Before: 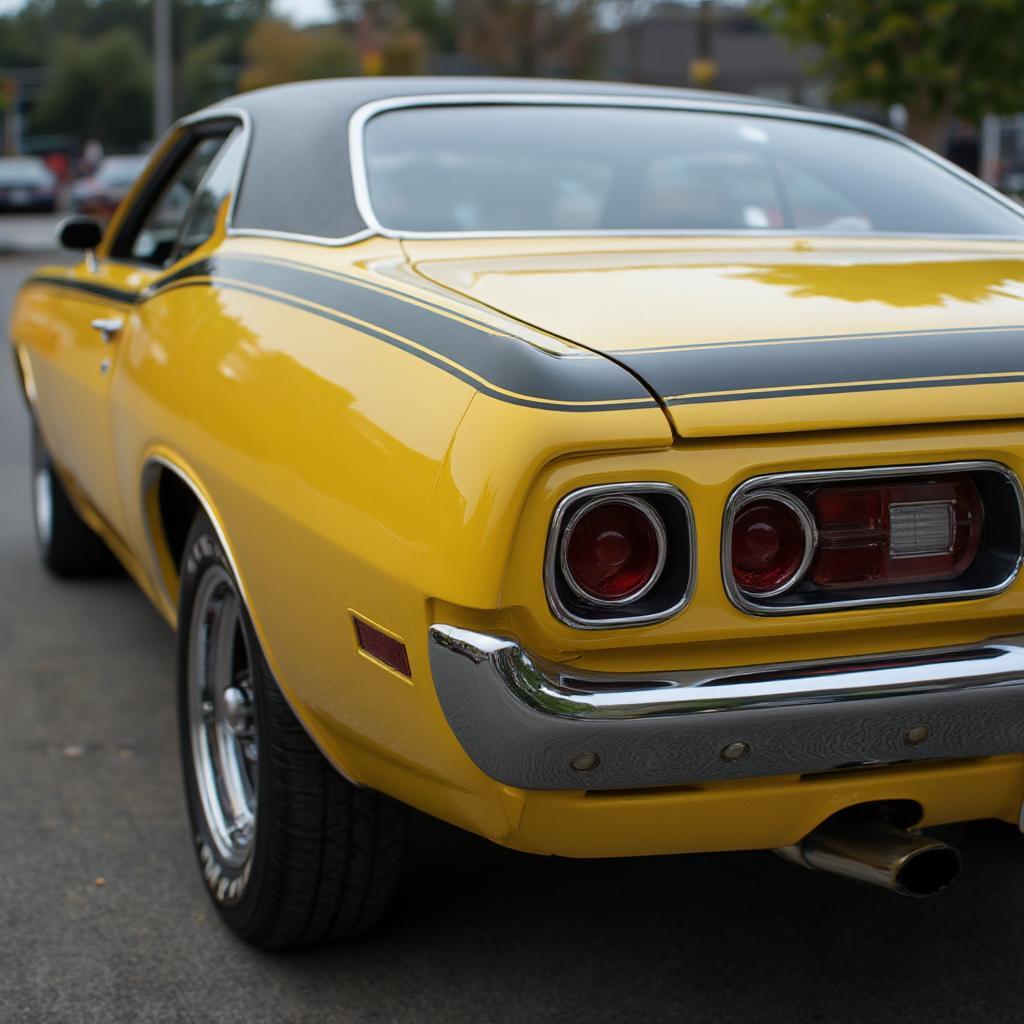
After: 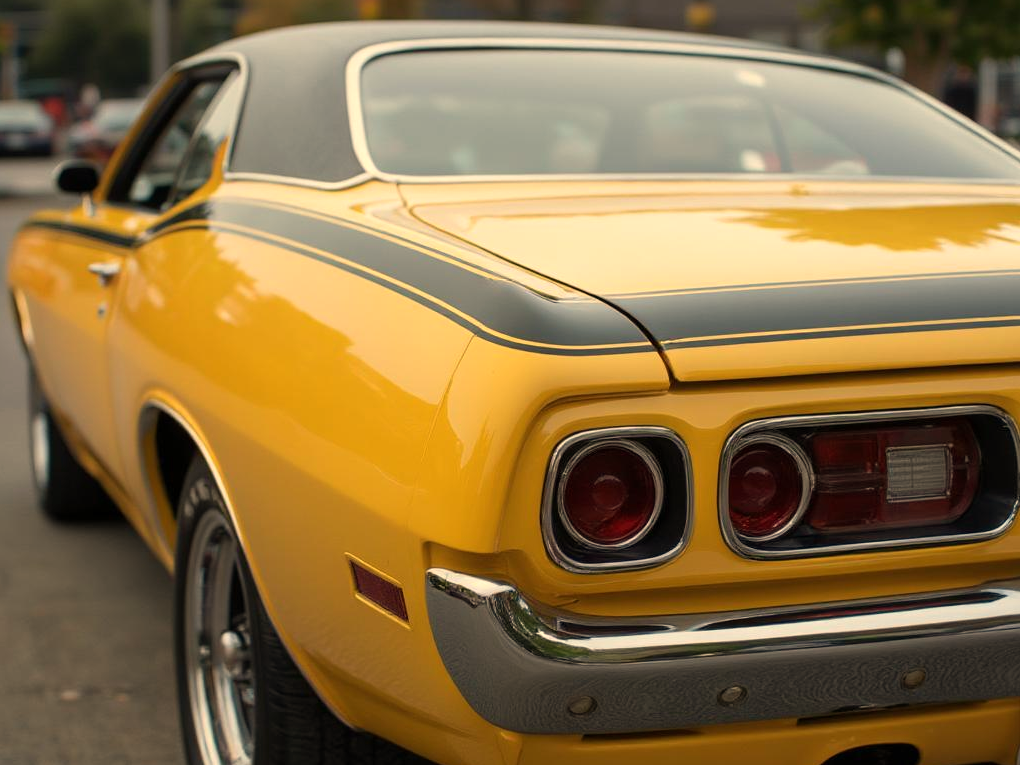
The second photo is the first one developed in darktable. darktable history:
crop: left 0.387%, top 5.469%, bottom 19.809%
white balance: red 1.138, green 0.996, blue 0.812
